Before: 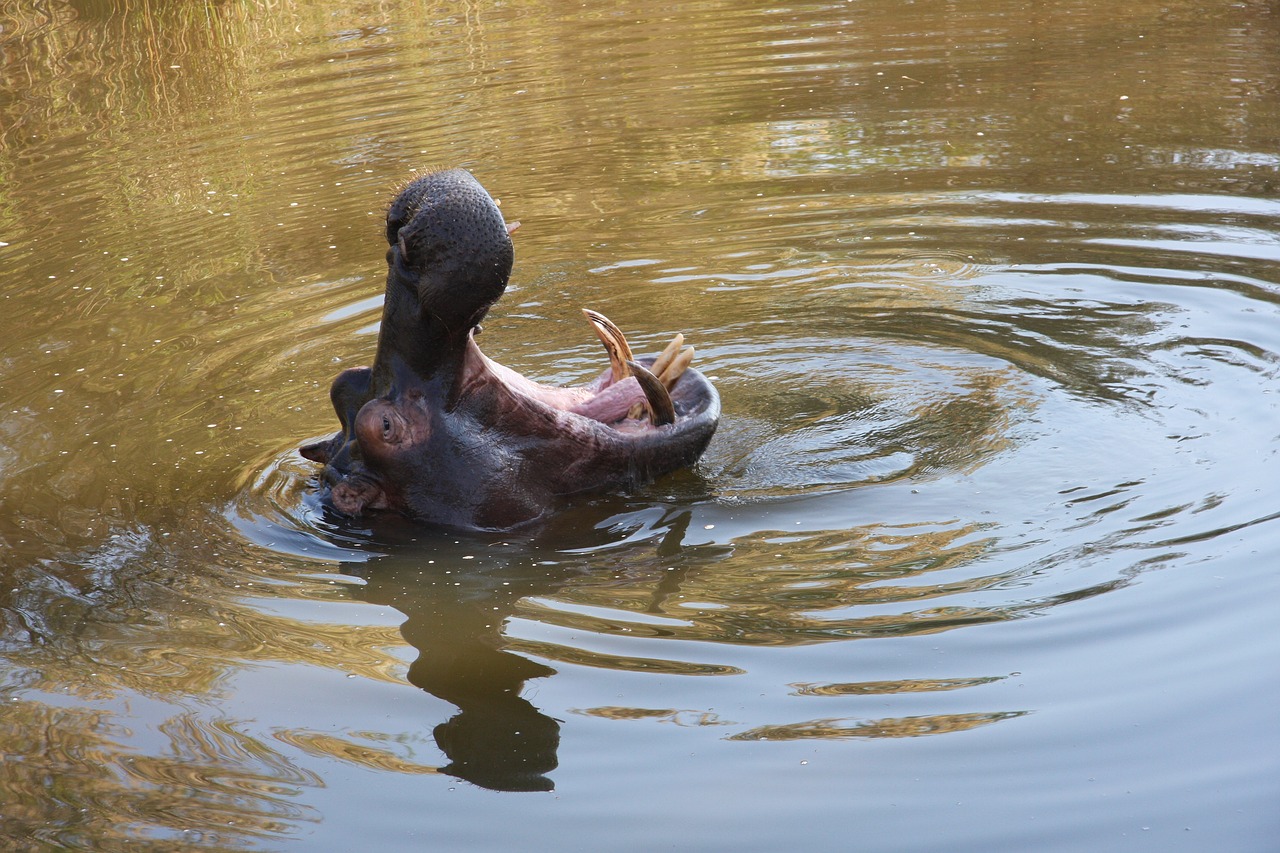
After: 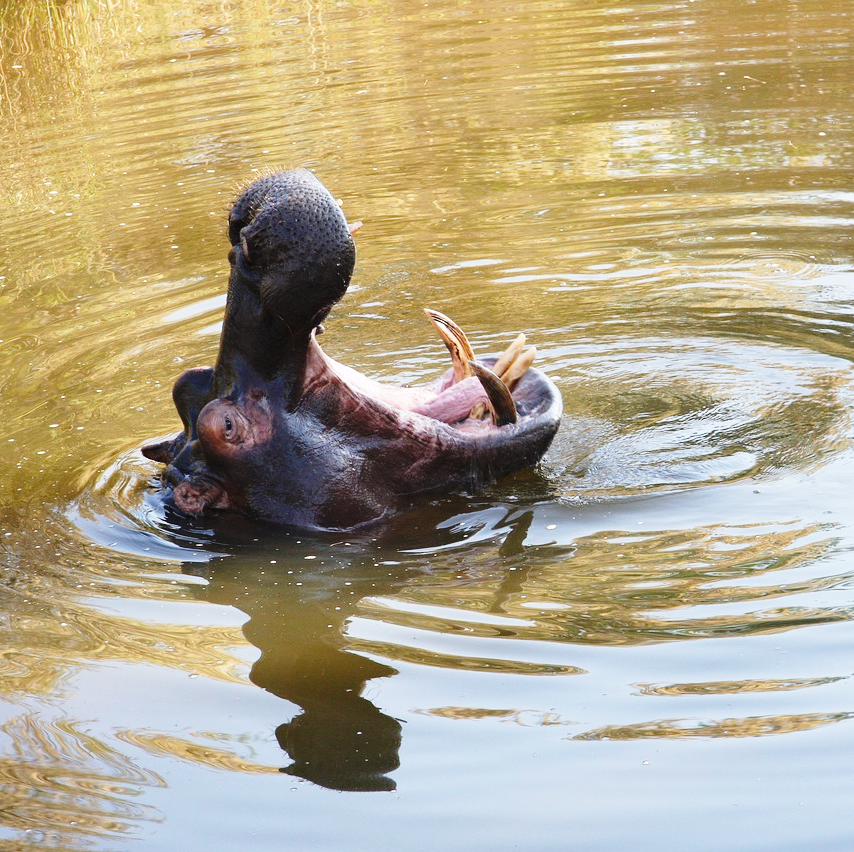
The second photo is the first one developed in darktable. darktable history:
crop and rotate: left 12.387%, right 20.825%
base curve: curves: ch0 [(0, 0) (0.028, 0.03) (0.121, 0.232) (0.46, 0.748) (0.859, 0.968) (1, 1)], preserve colors none
